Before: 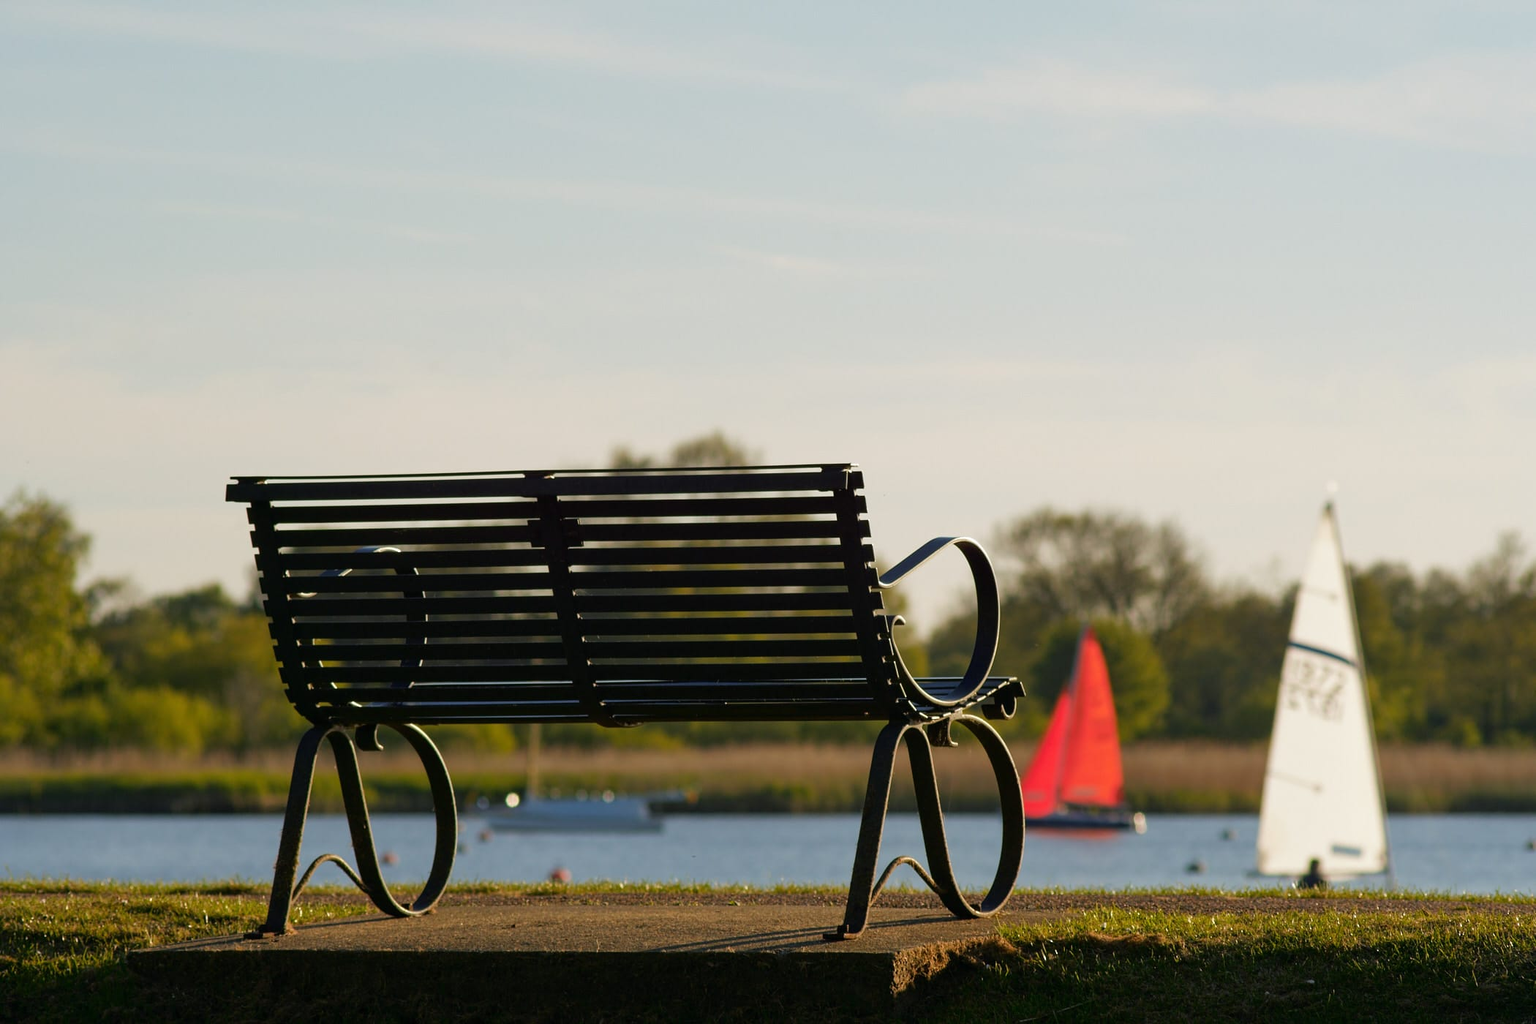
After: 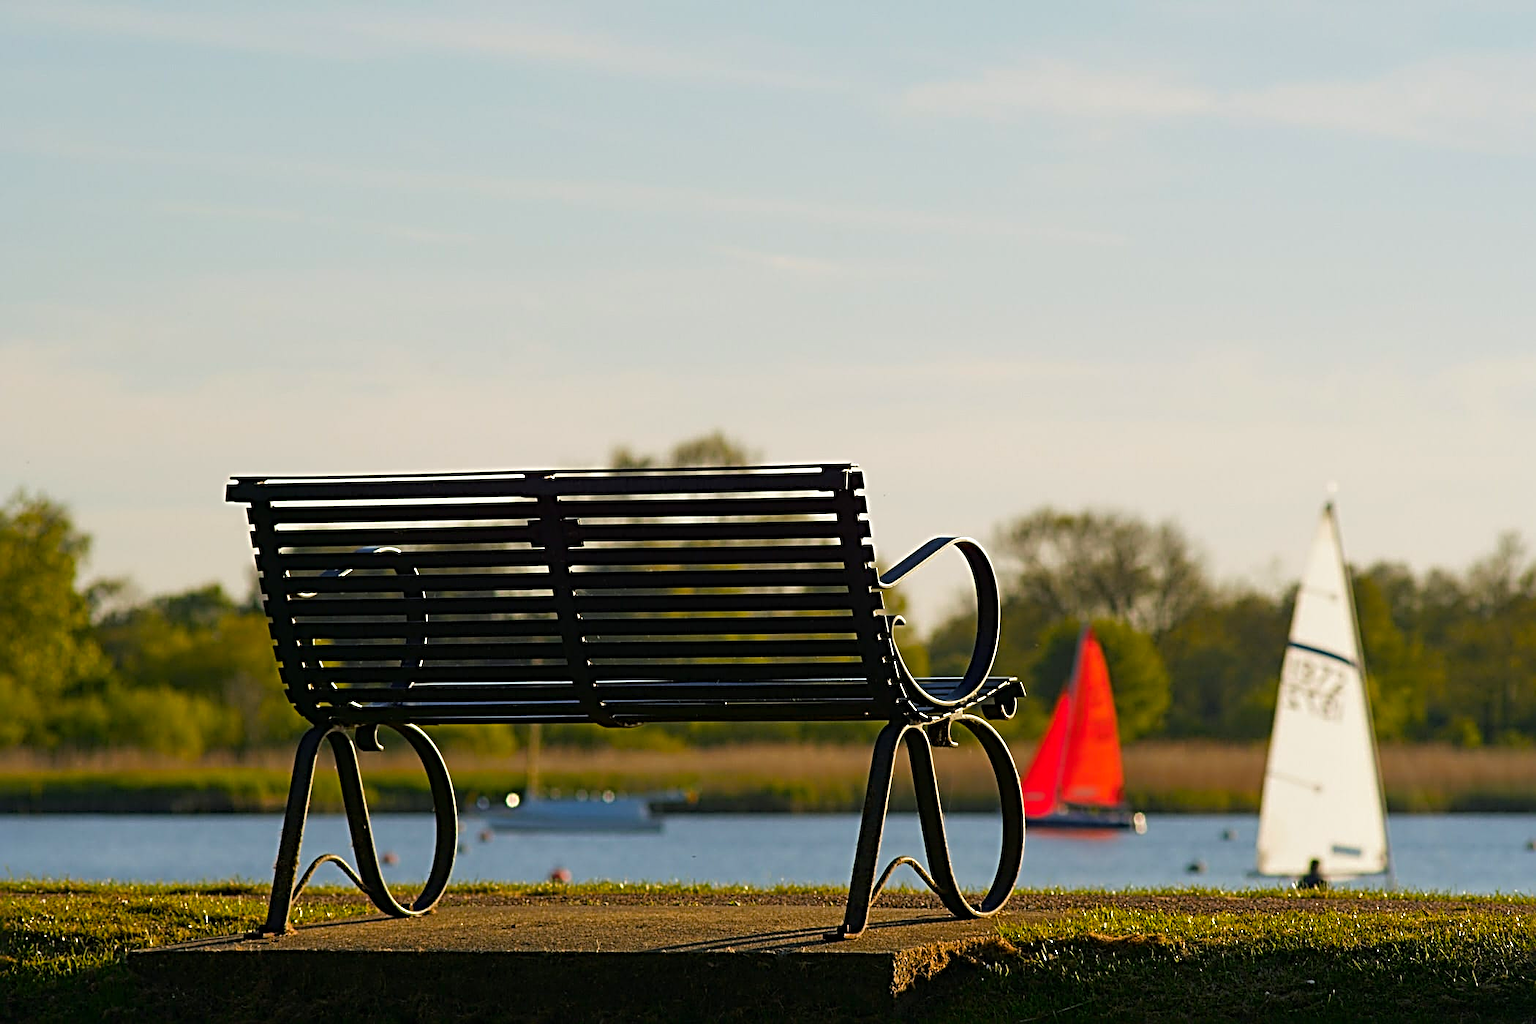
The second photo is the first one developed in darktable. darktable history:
sharpen: radius 3.69, amount 0.928
color balance rgb: perceptual saturation grading › global saturation 25%, global vibrance 10%
